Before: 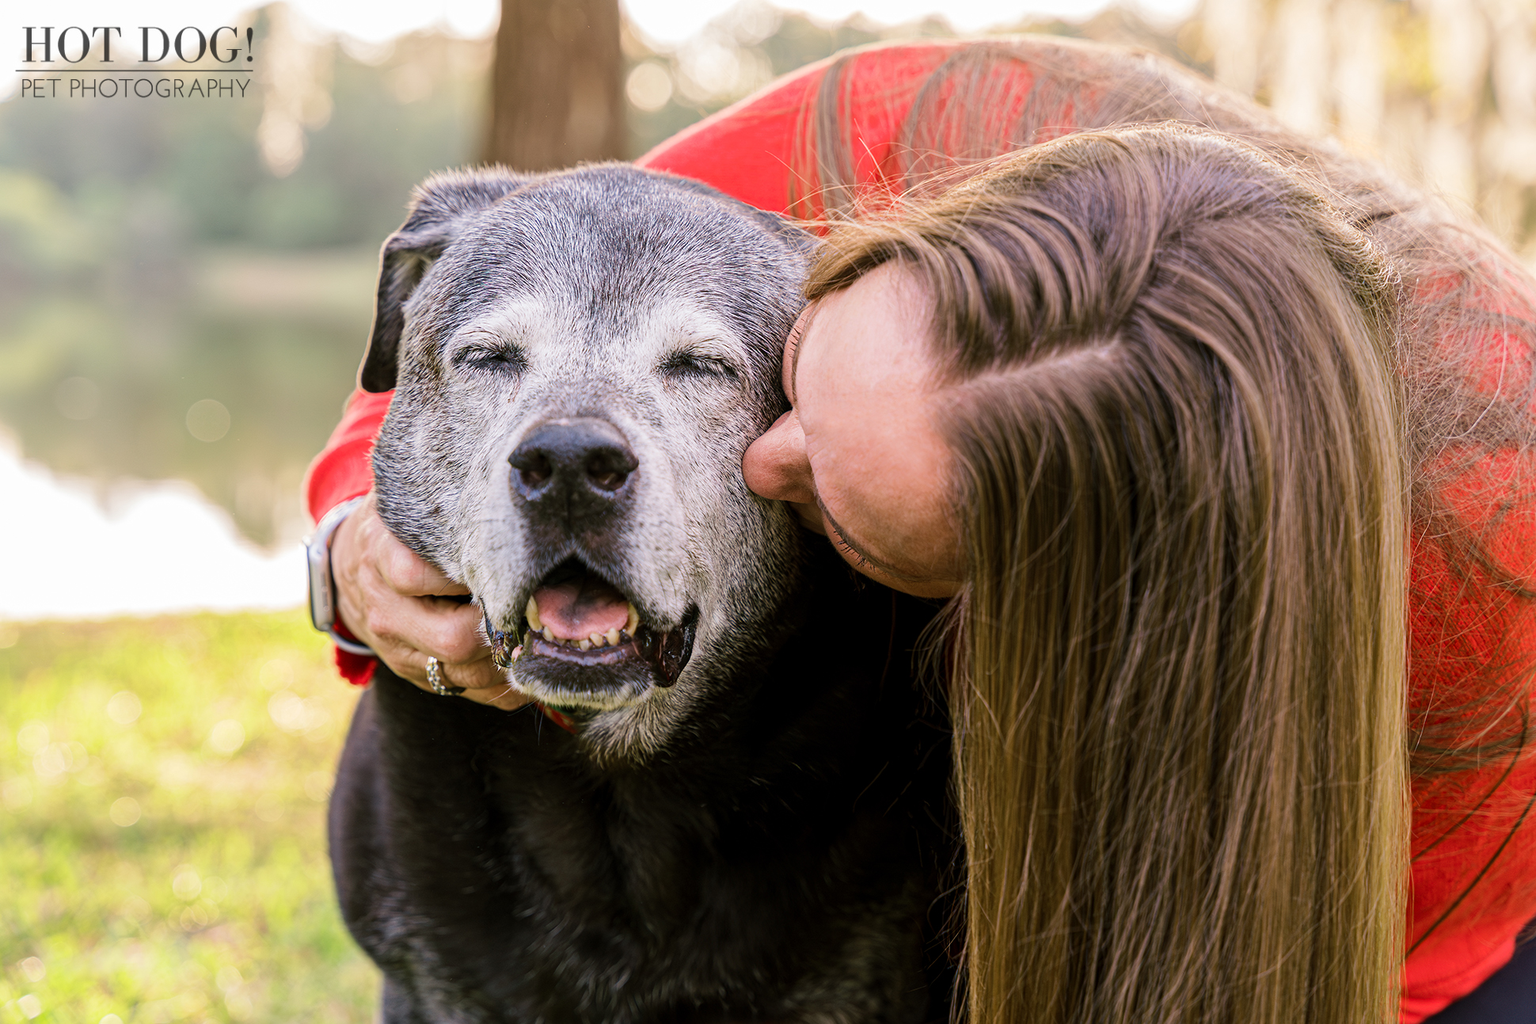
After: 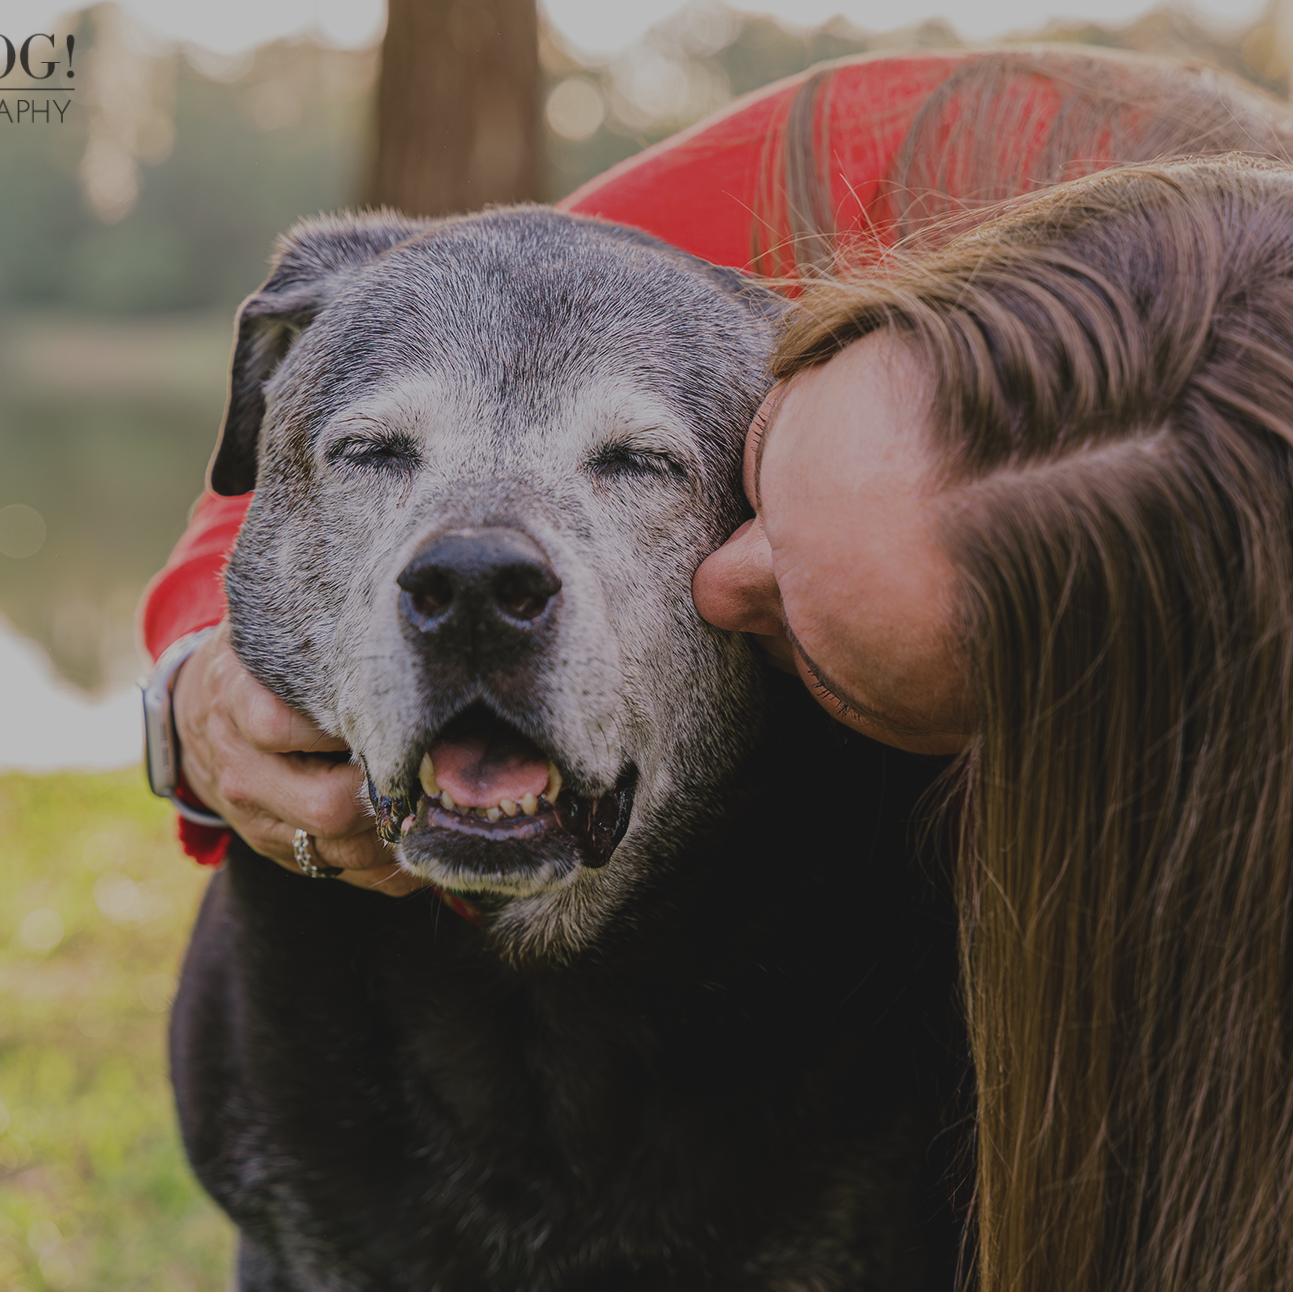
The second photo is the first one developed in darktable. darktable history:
crop and rotate: left 12.673%, right 20.66%
exposure: black level correction -0.016, exposure -1.018 EV, compensate highlight preservation false
